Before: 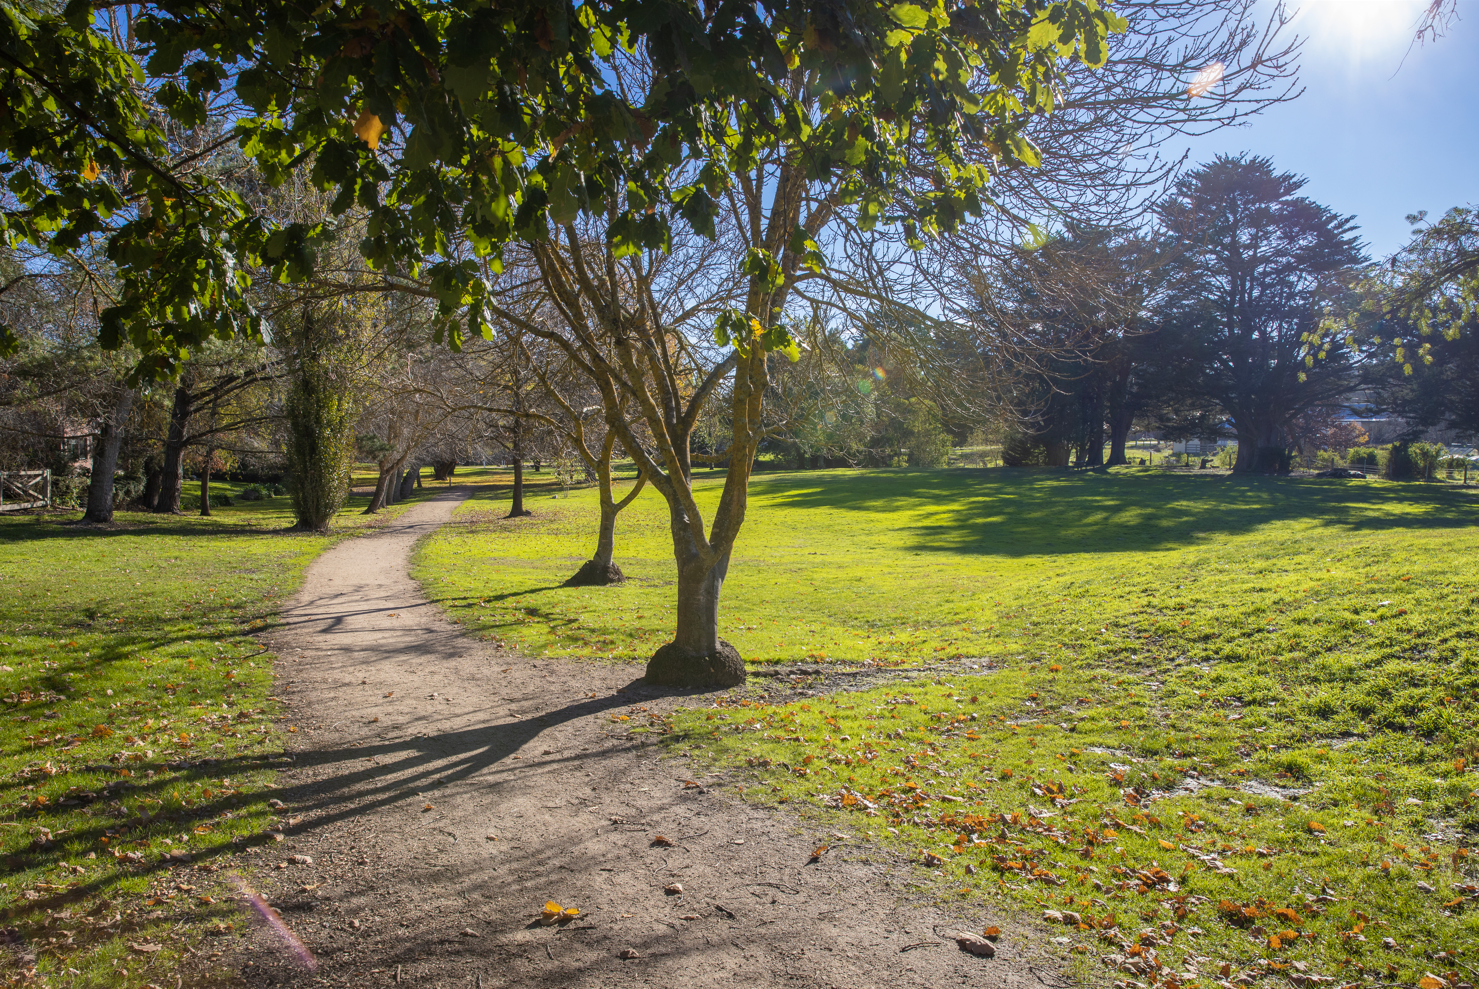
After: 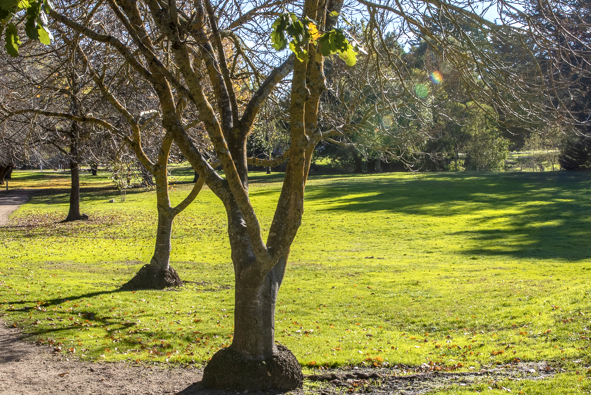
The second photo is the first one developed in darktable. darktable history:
crop: left 30%, top 30%, right 30%, bottom 30%
local contrast: detail 150%
